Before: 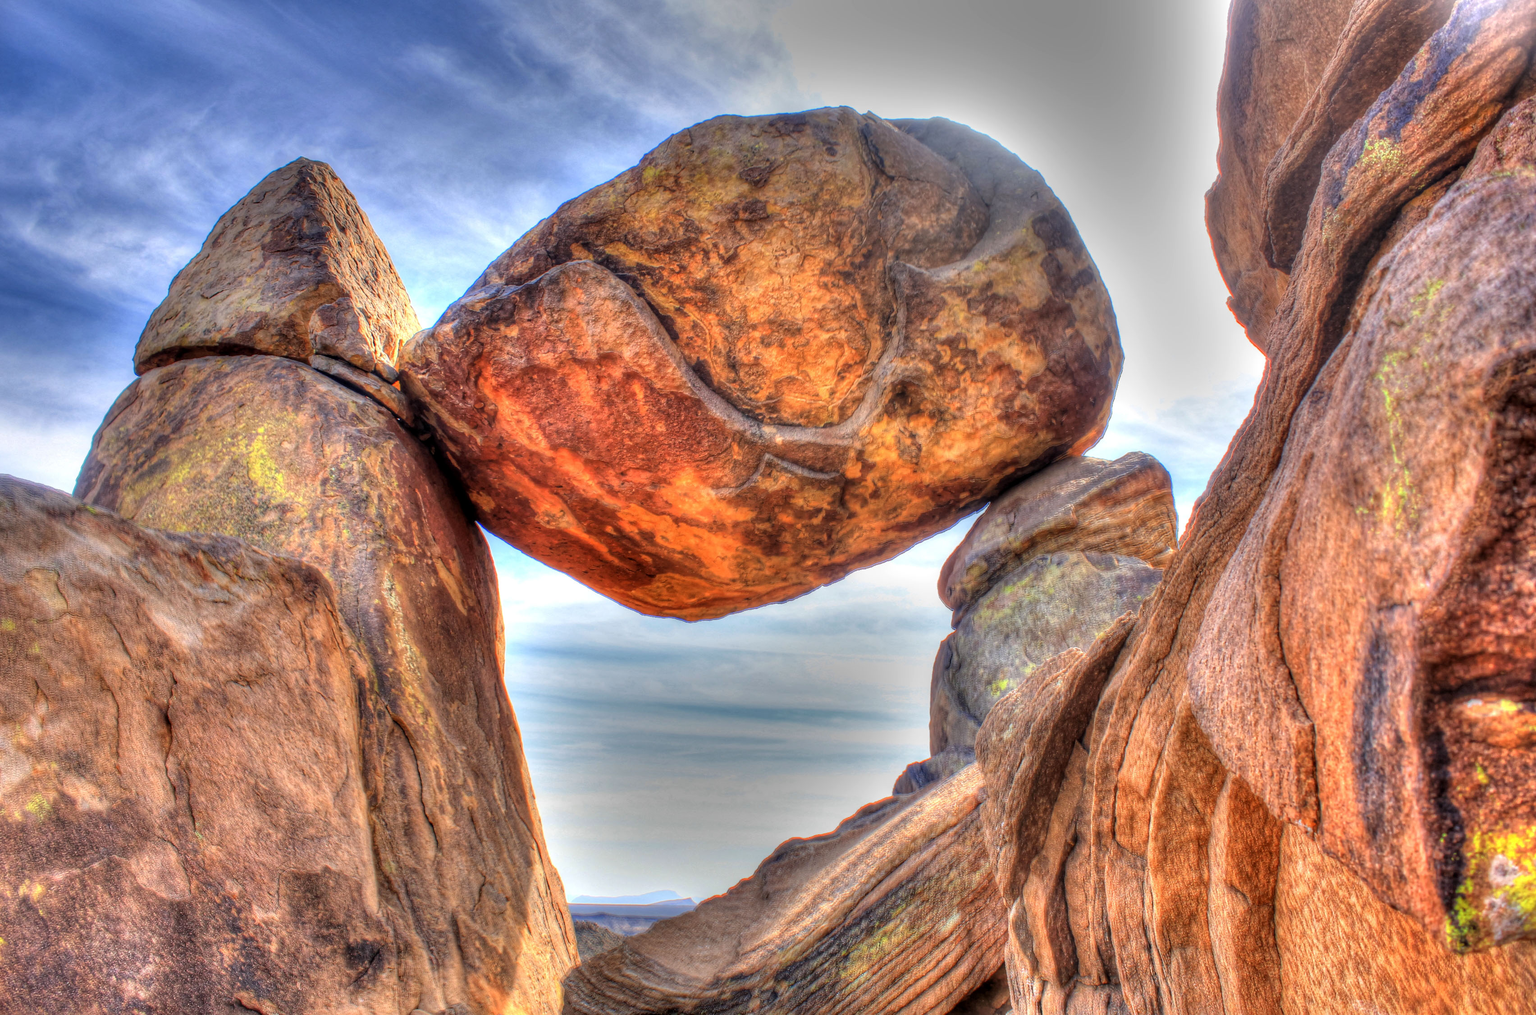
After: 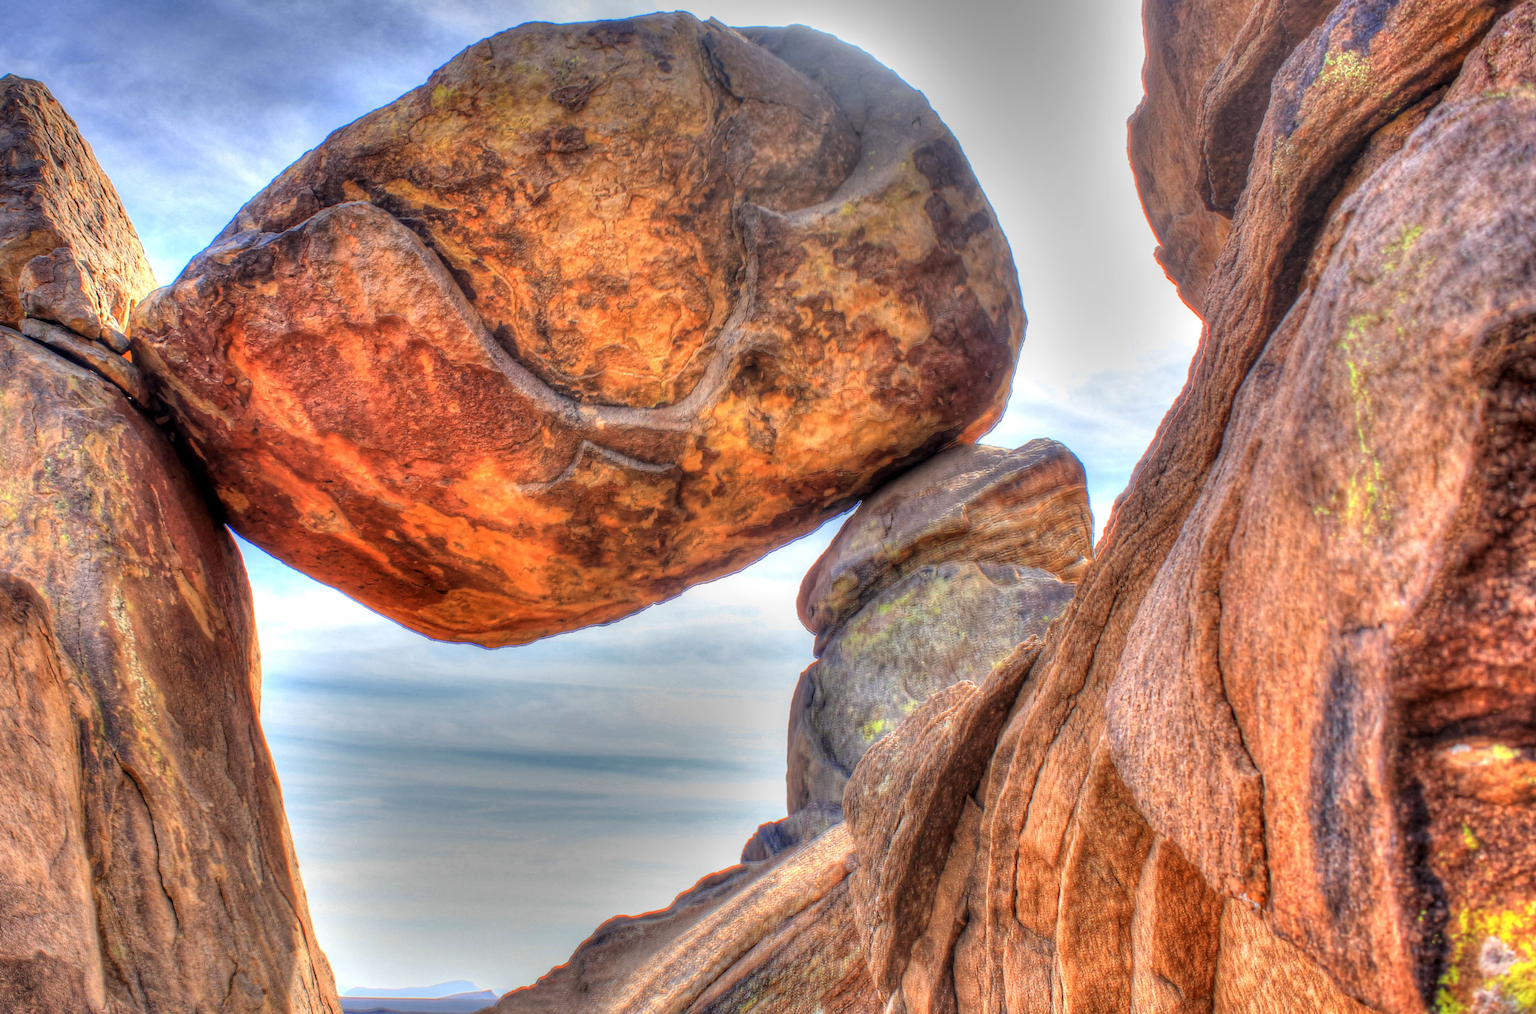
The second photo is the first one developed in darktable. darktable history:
crop: left 19.148%, top 9.608%, right 0%, bottom 9.567%
